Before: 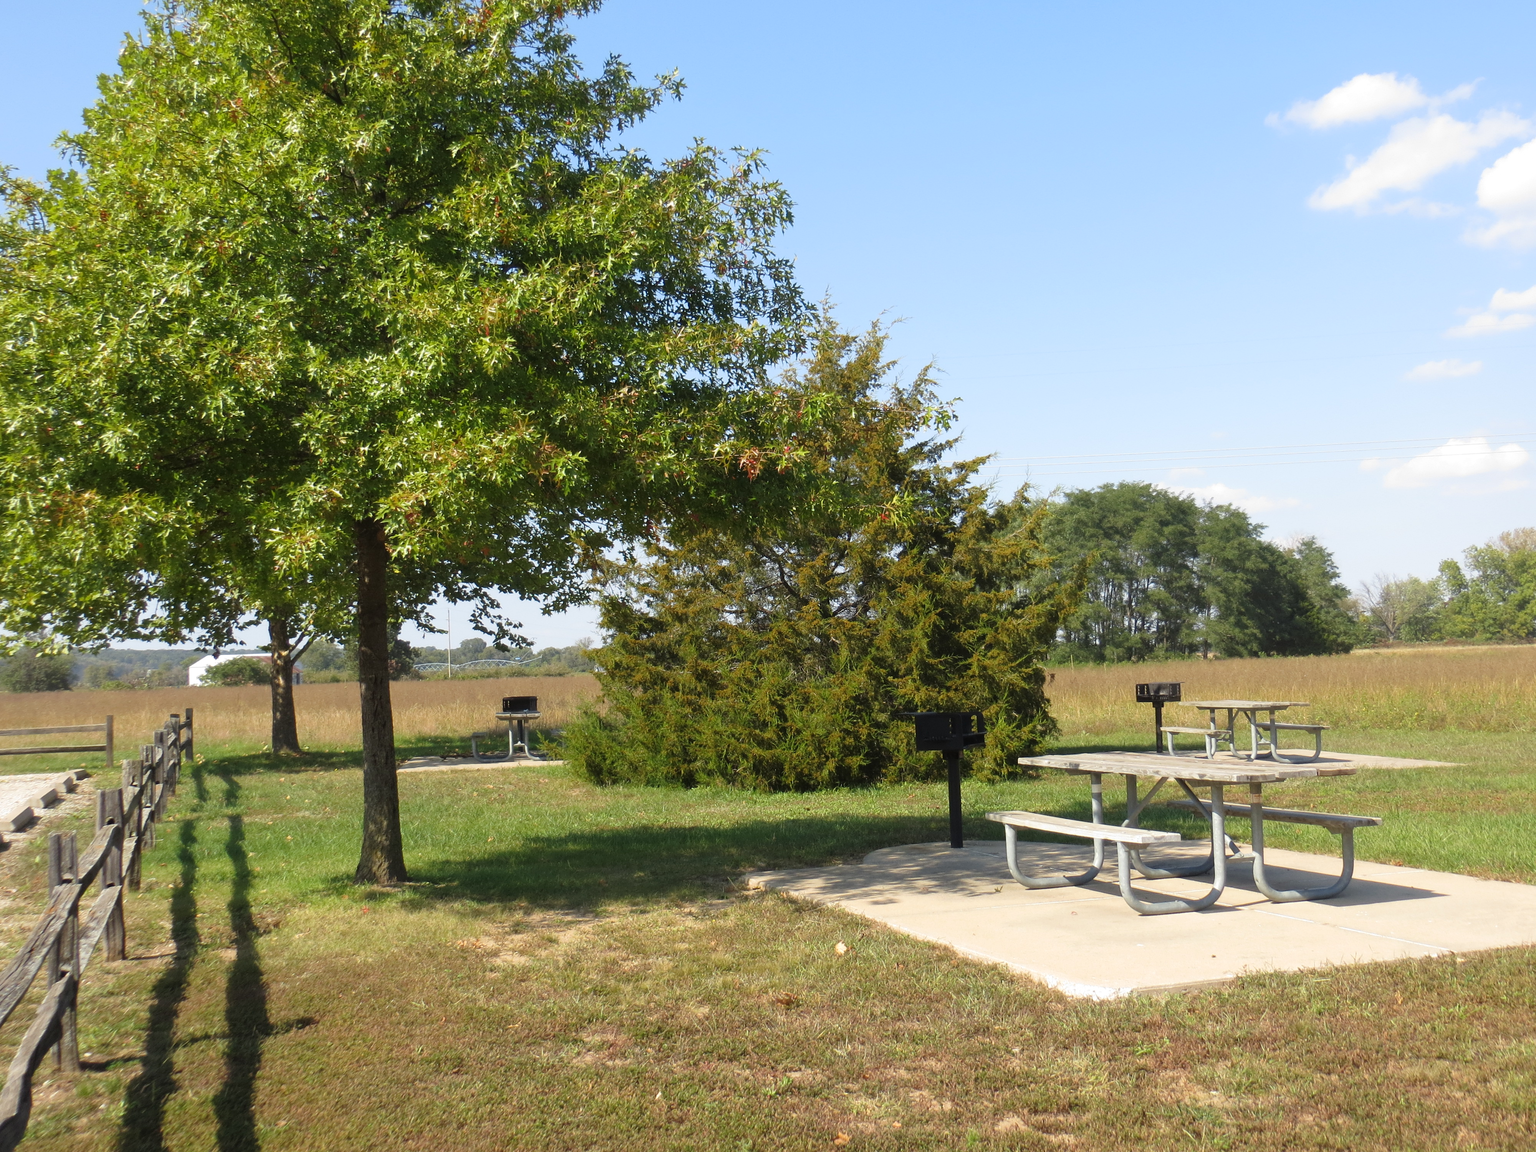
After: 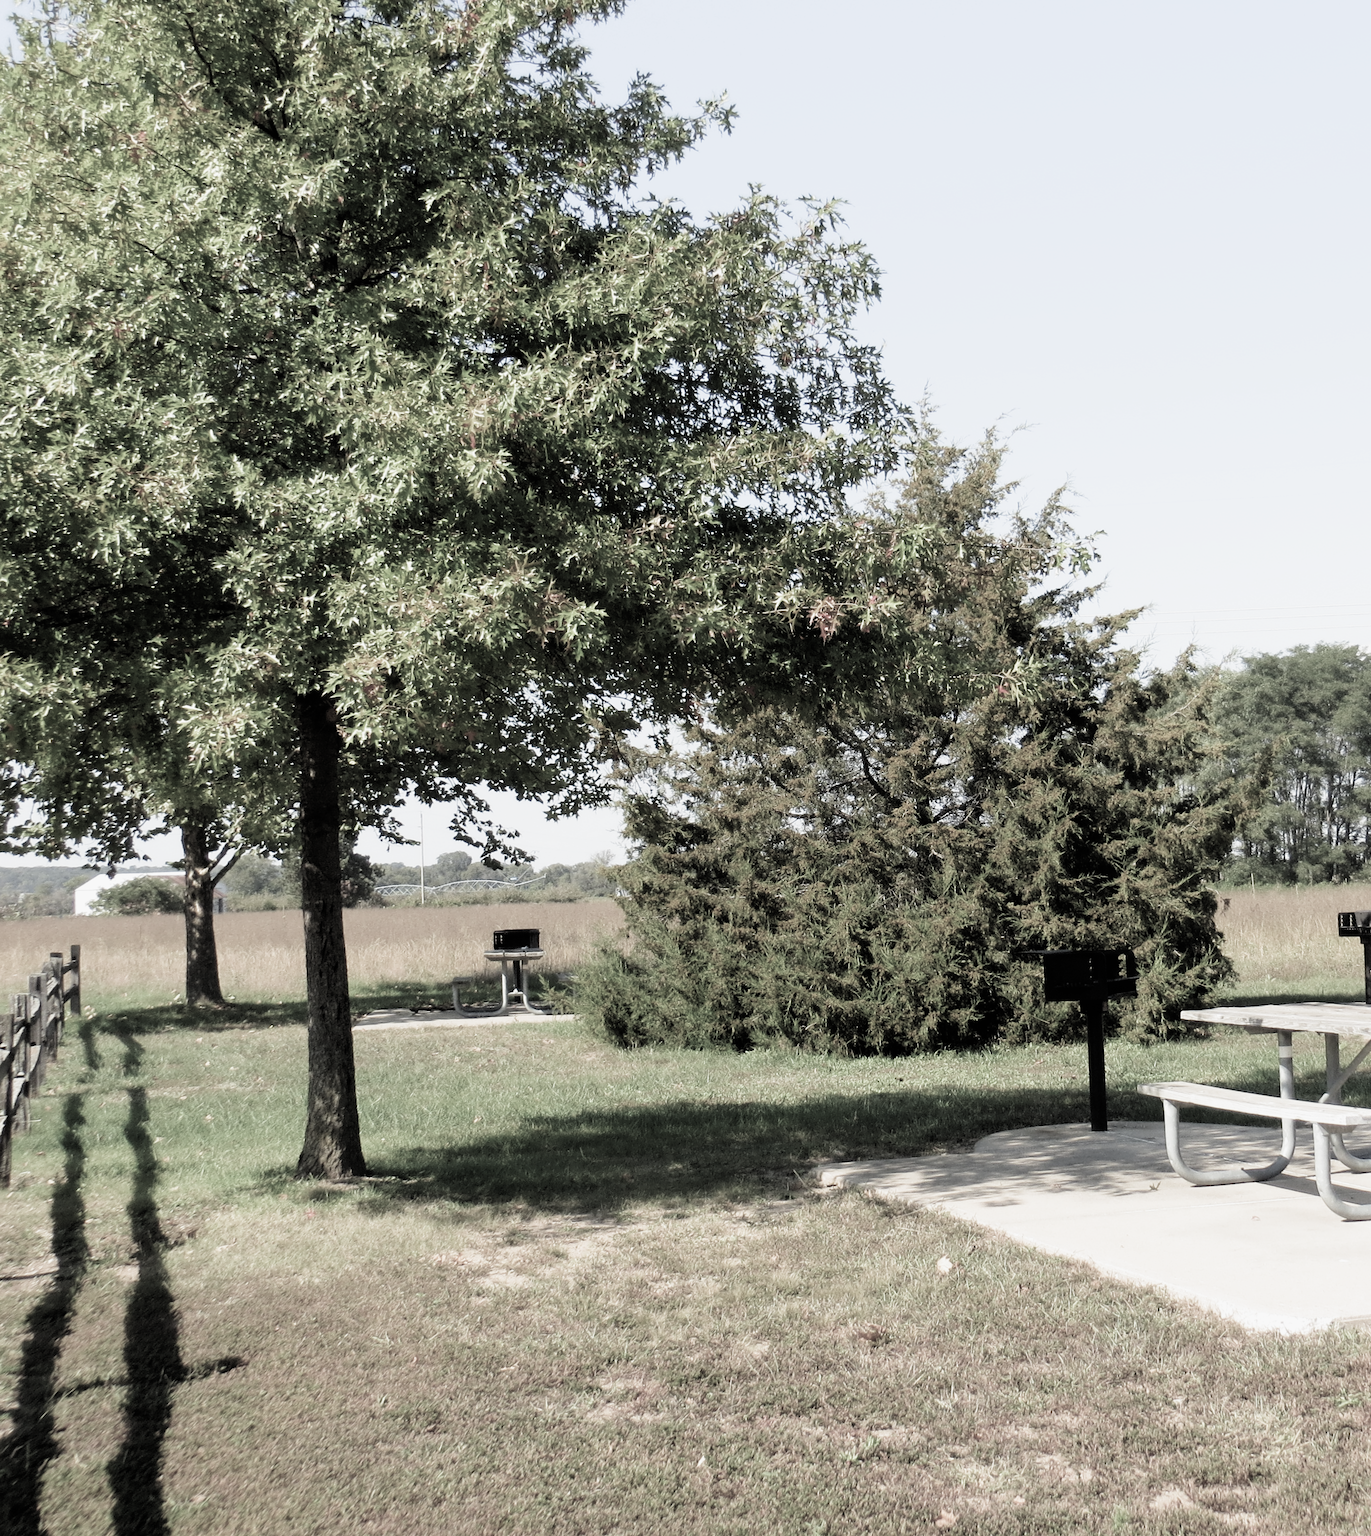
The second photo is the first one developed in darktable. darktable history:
filmic rgb: black relative exposure -5.04 EV, white relative exposure 3.56 EV, hardness 3.19, contrast 1.201, highlights saturation mix -29.84%, color science v4 (2020)
crop and rotate: left 8.665%, right 24.369%
sharpen: radius 5.321, amount 0.311, threshold 26.753
exposure: exposure 0.555 EV, compensate highlight preservation false
